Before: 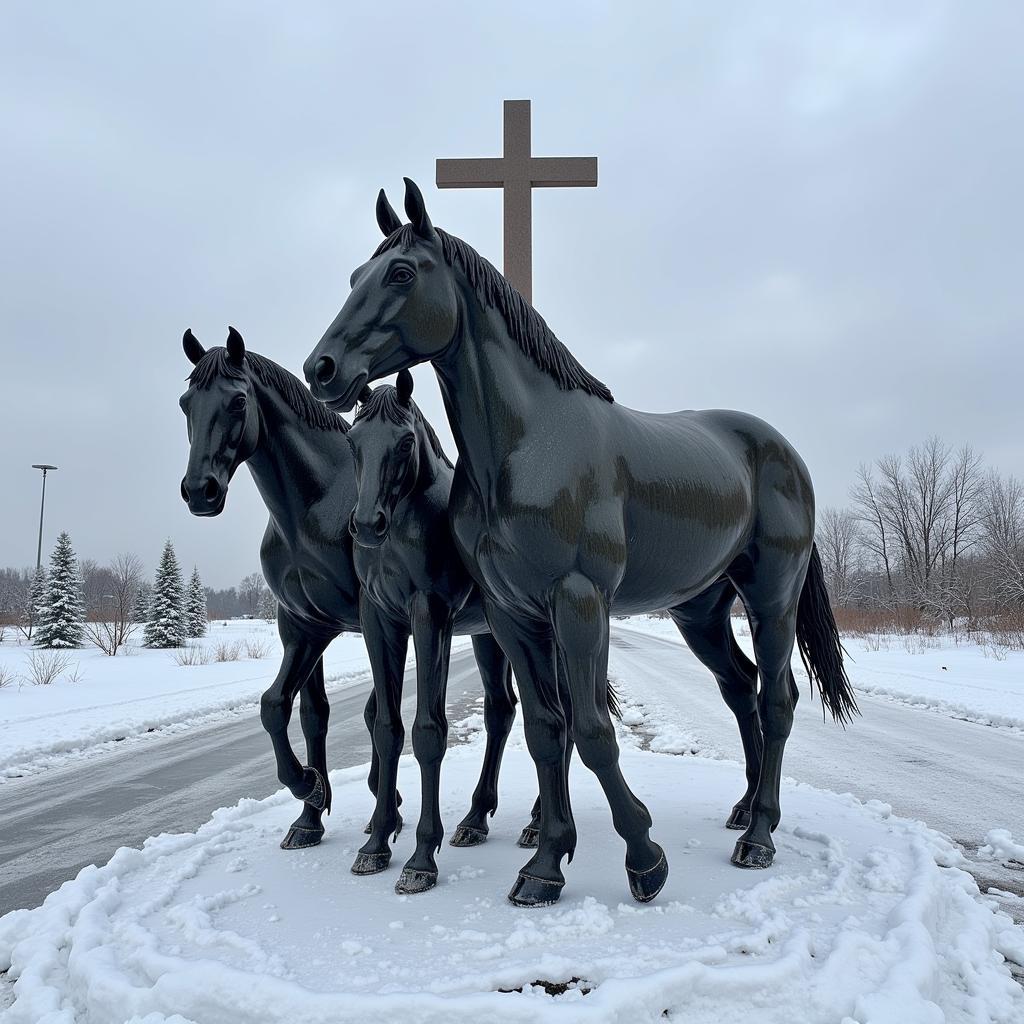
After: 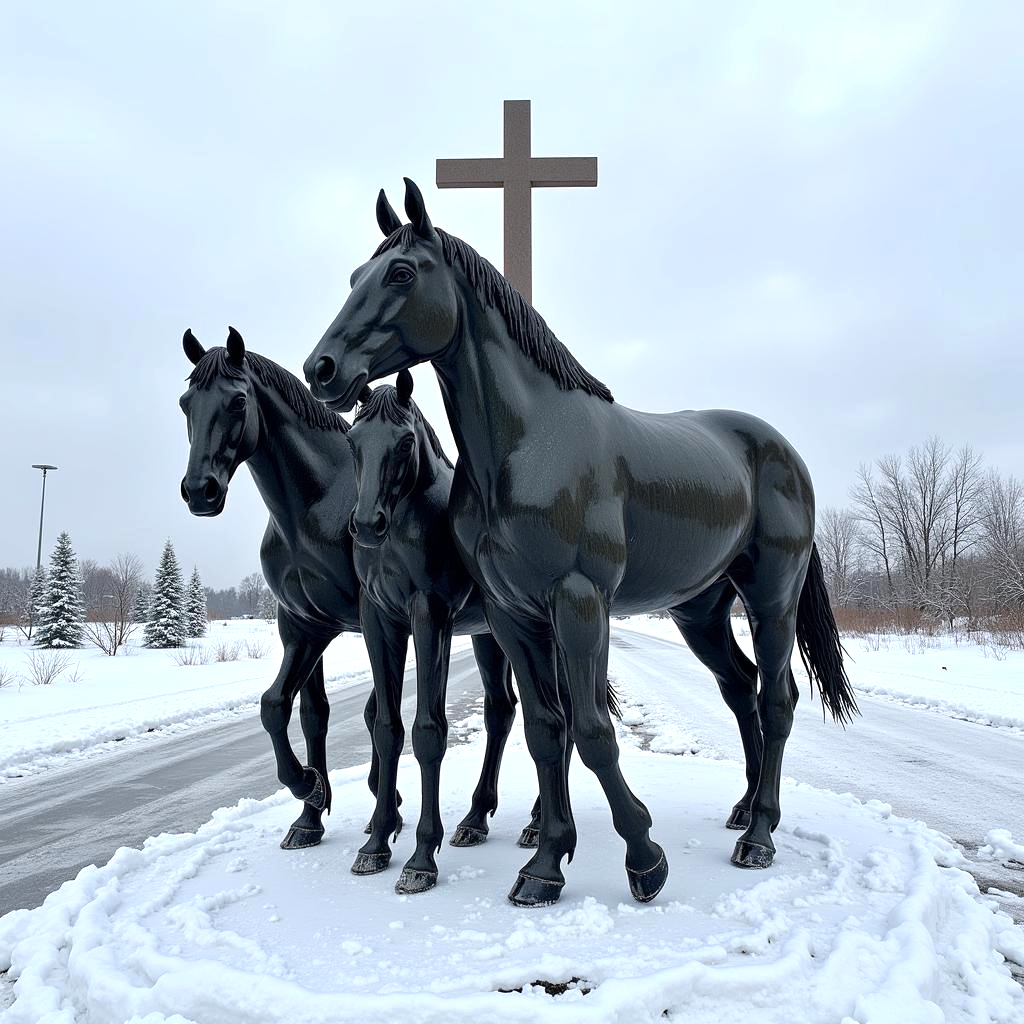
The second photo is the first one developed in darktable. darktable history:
tone equalizer: -8 EV -0.414 EV, -7 EV -0.413 EV, -6 EV -0.355 EV, -5 EV -0.193 EV, -3 EV 0.23 EV, -2 EV 0.352 EV, -1 EV 0.413 EV, +0 EV 0.433 EV
